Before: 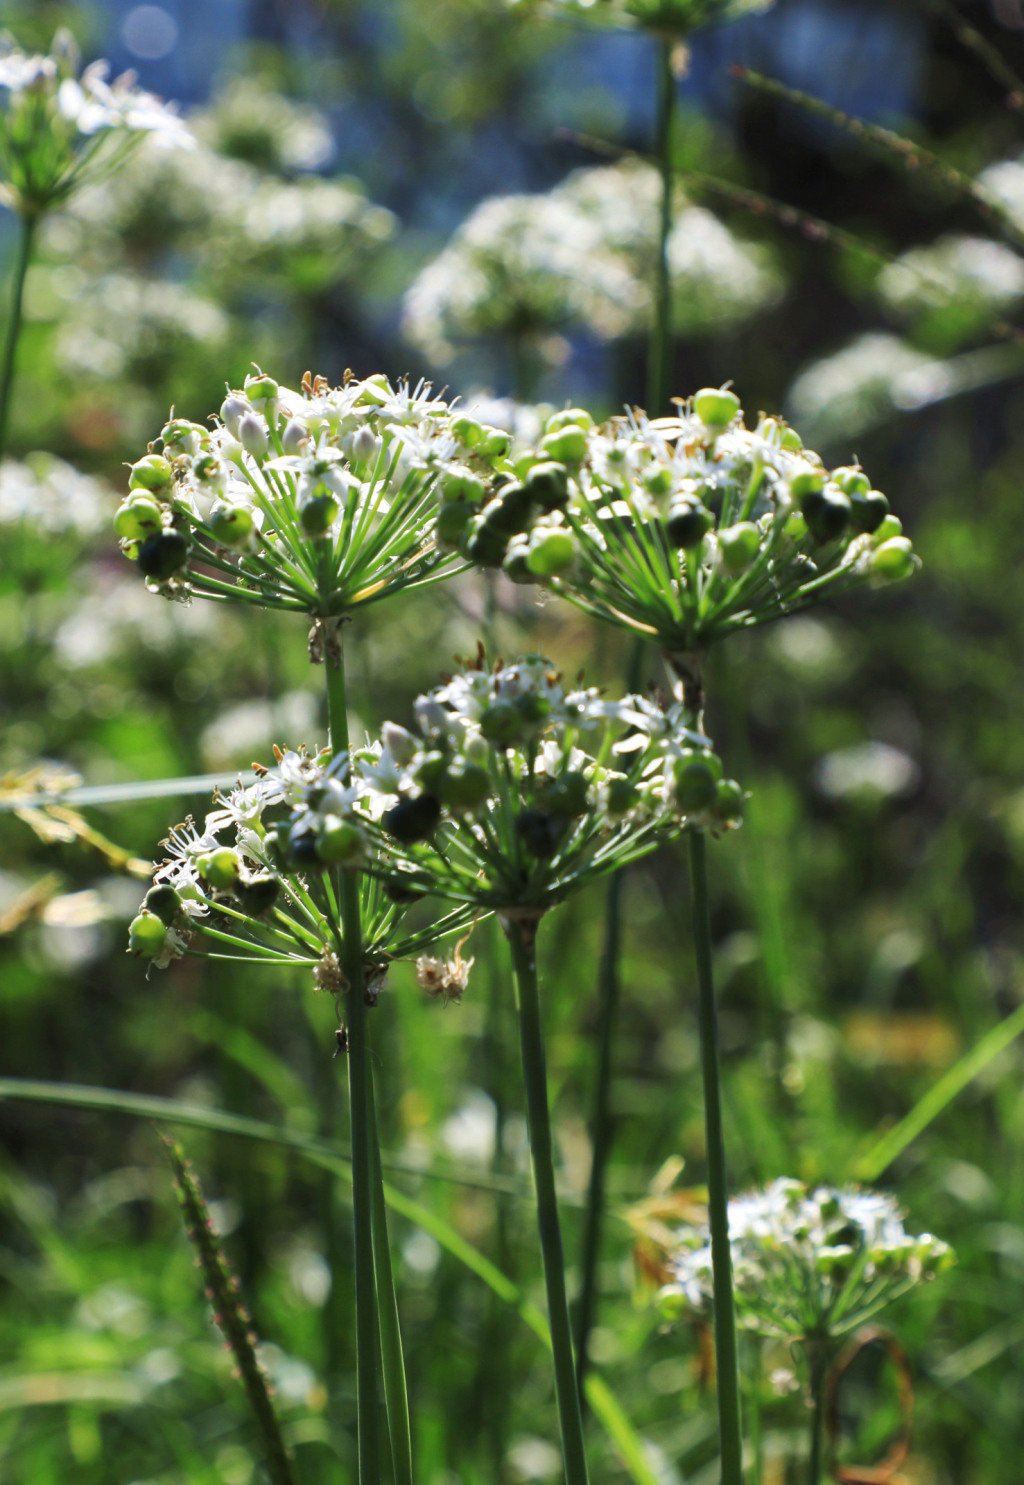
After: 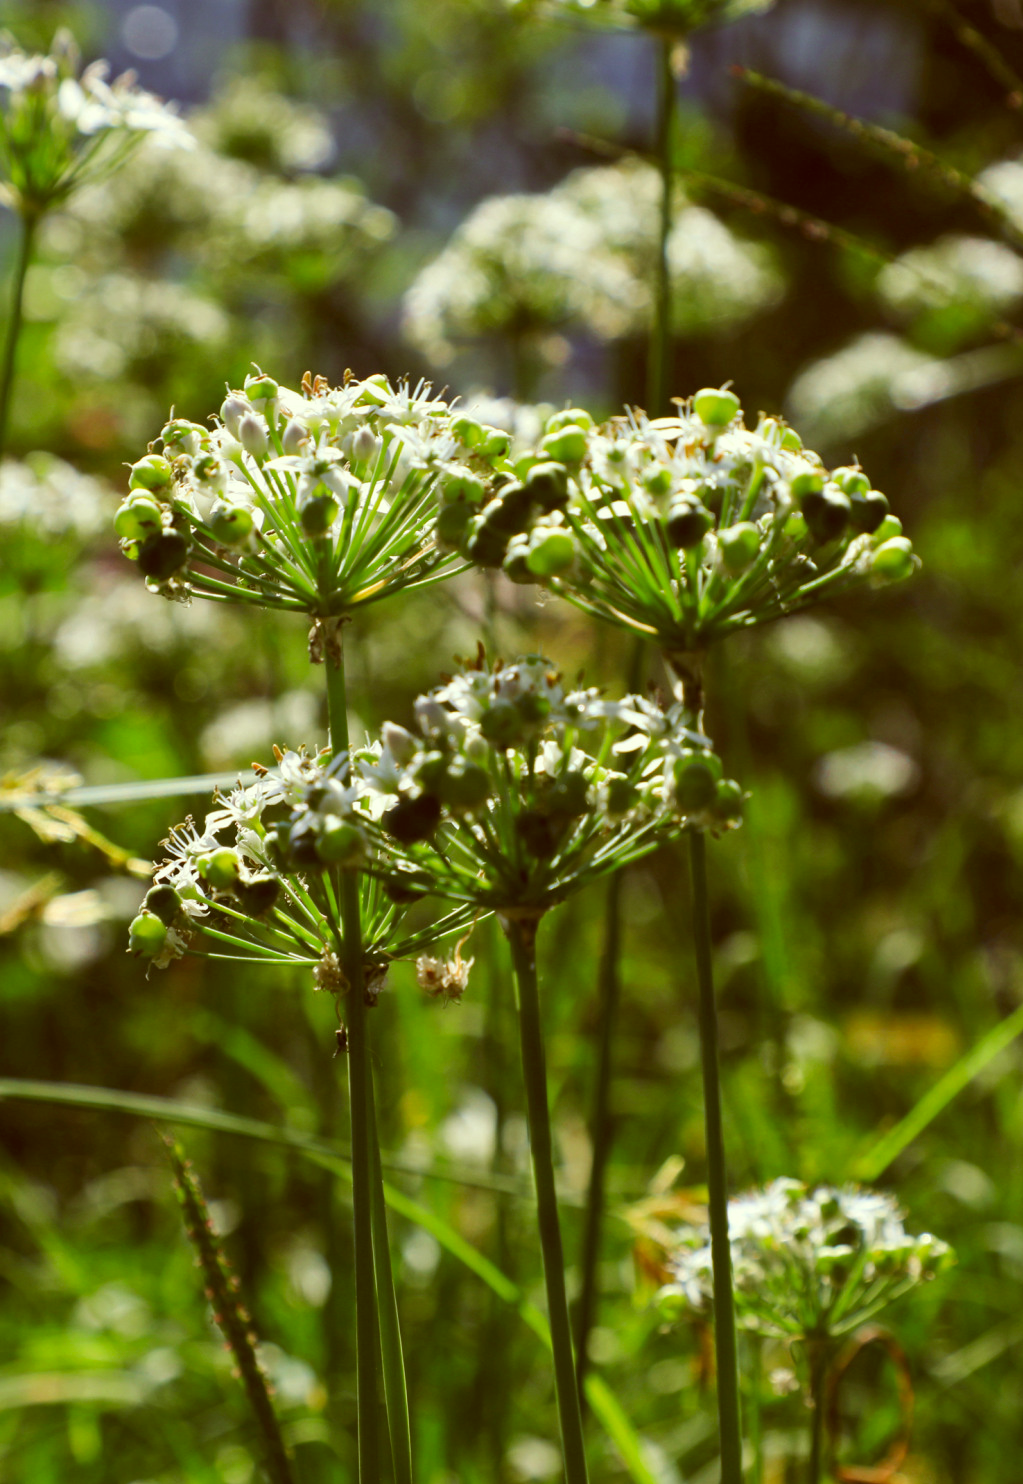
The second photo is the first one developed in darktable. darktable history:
crop and rotate: left 0.091%, bottom 0.002%
color correction: highlights a* -5.32, highlights b* 9.8, shadows a* 9.28, shadows b* 24.38
